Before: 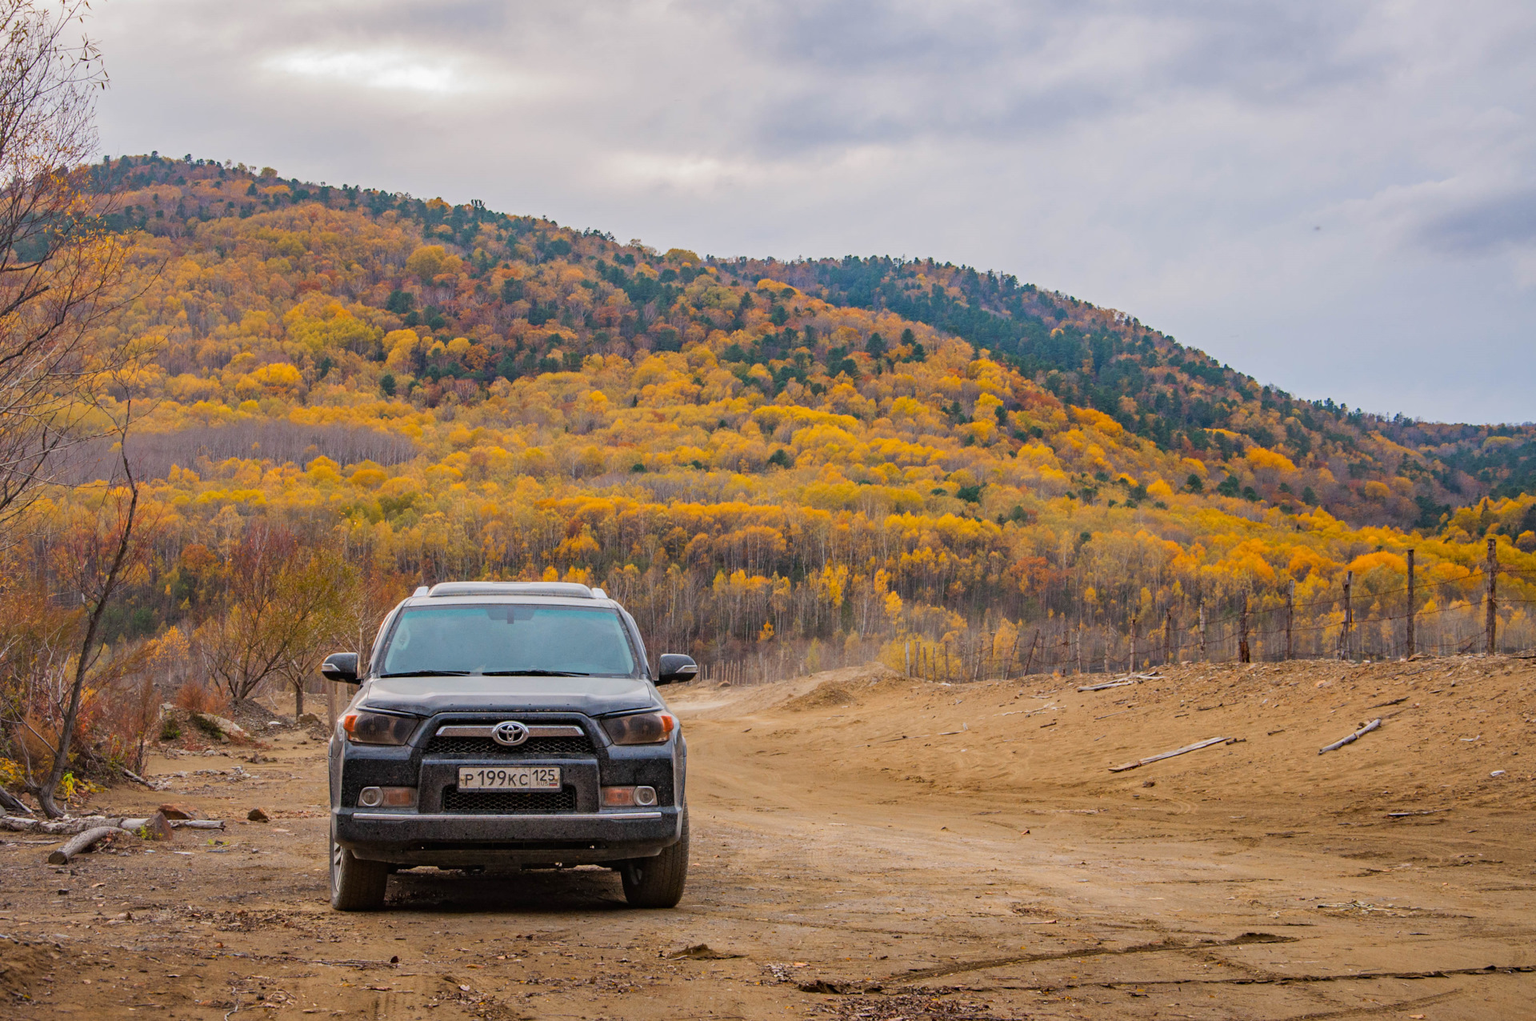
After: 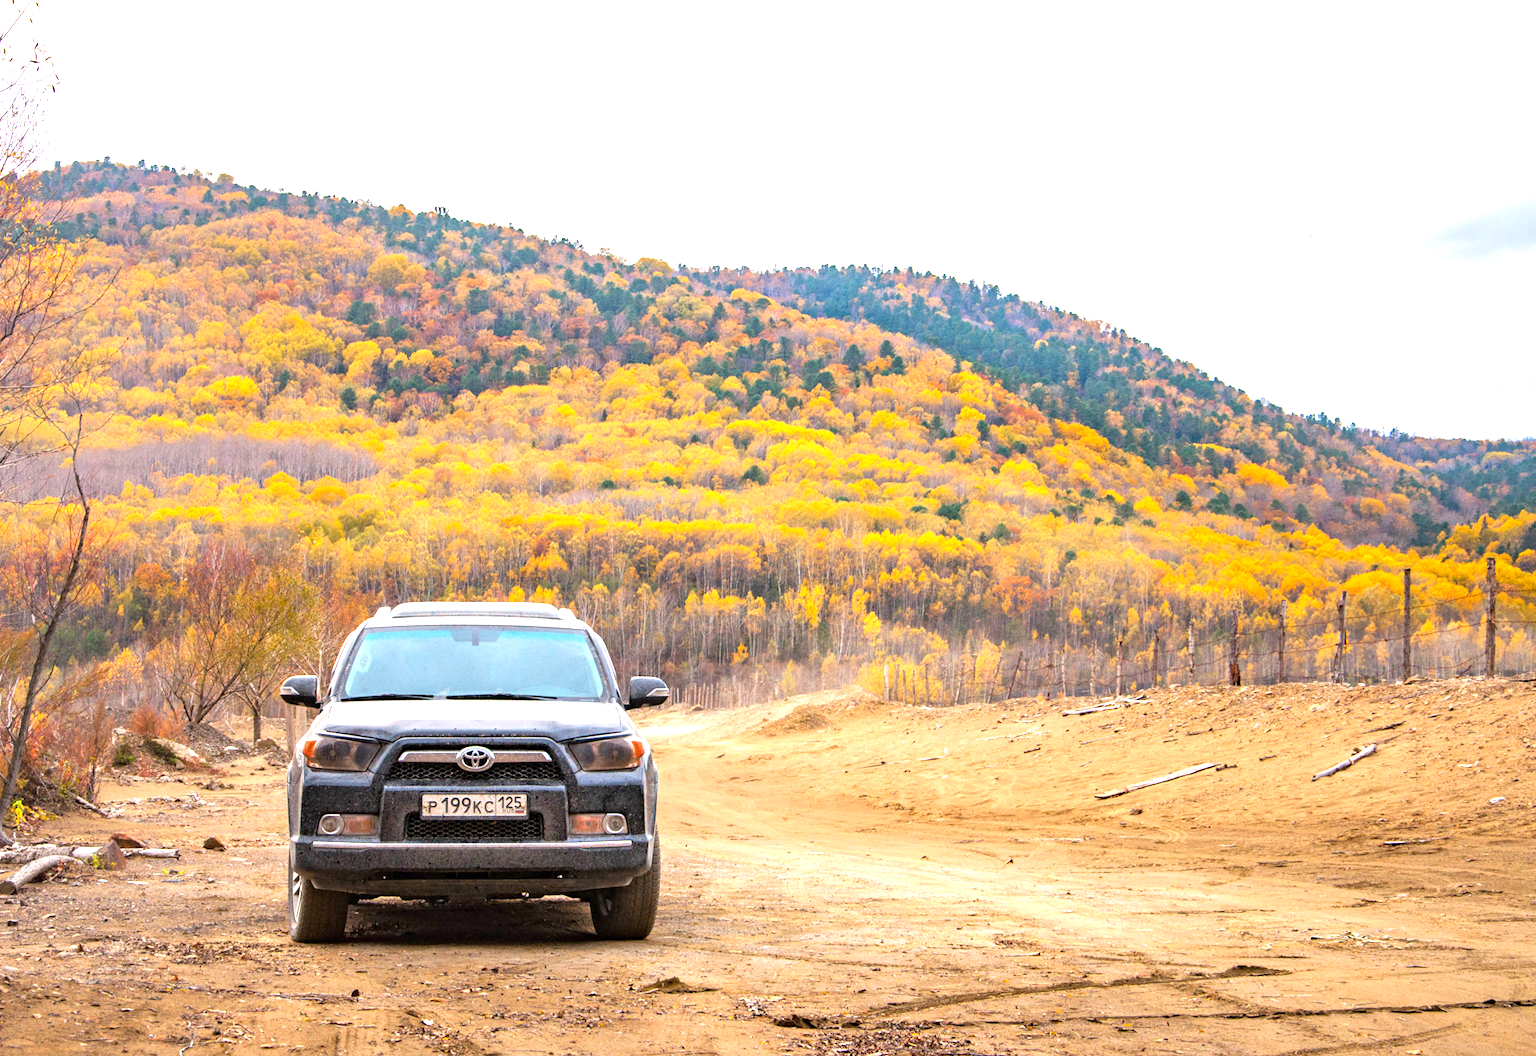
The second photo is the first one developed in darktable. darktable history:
crop and rotate: left 3.359%
exposure: black level correction 0.001, exposure 1.398 EV, compensate highlight preservation false
